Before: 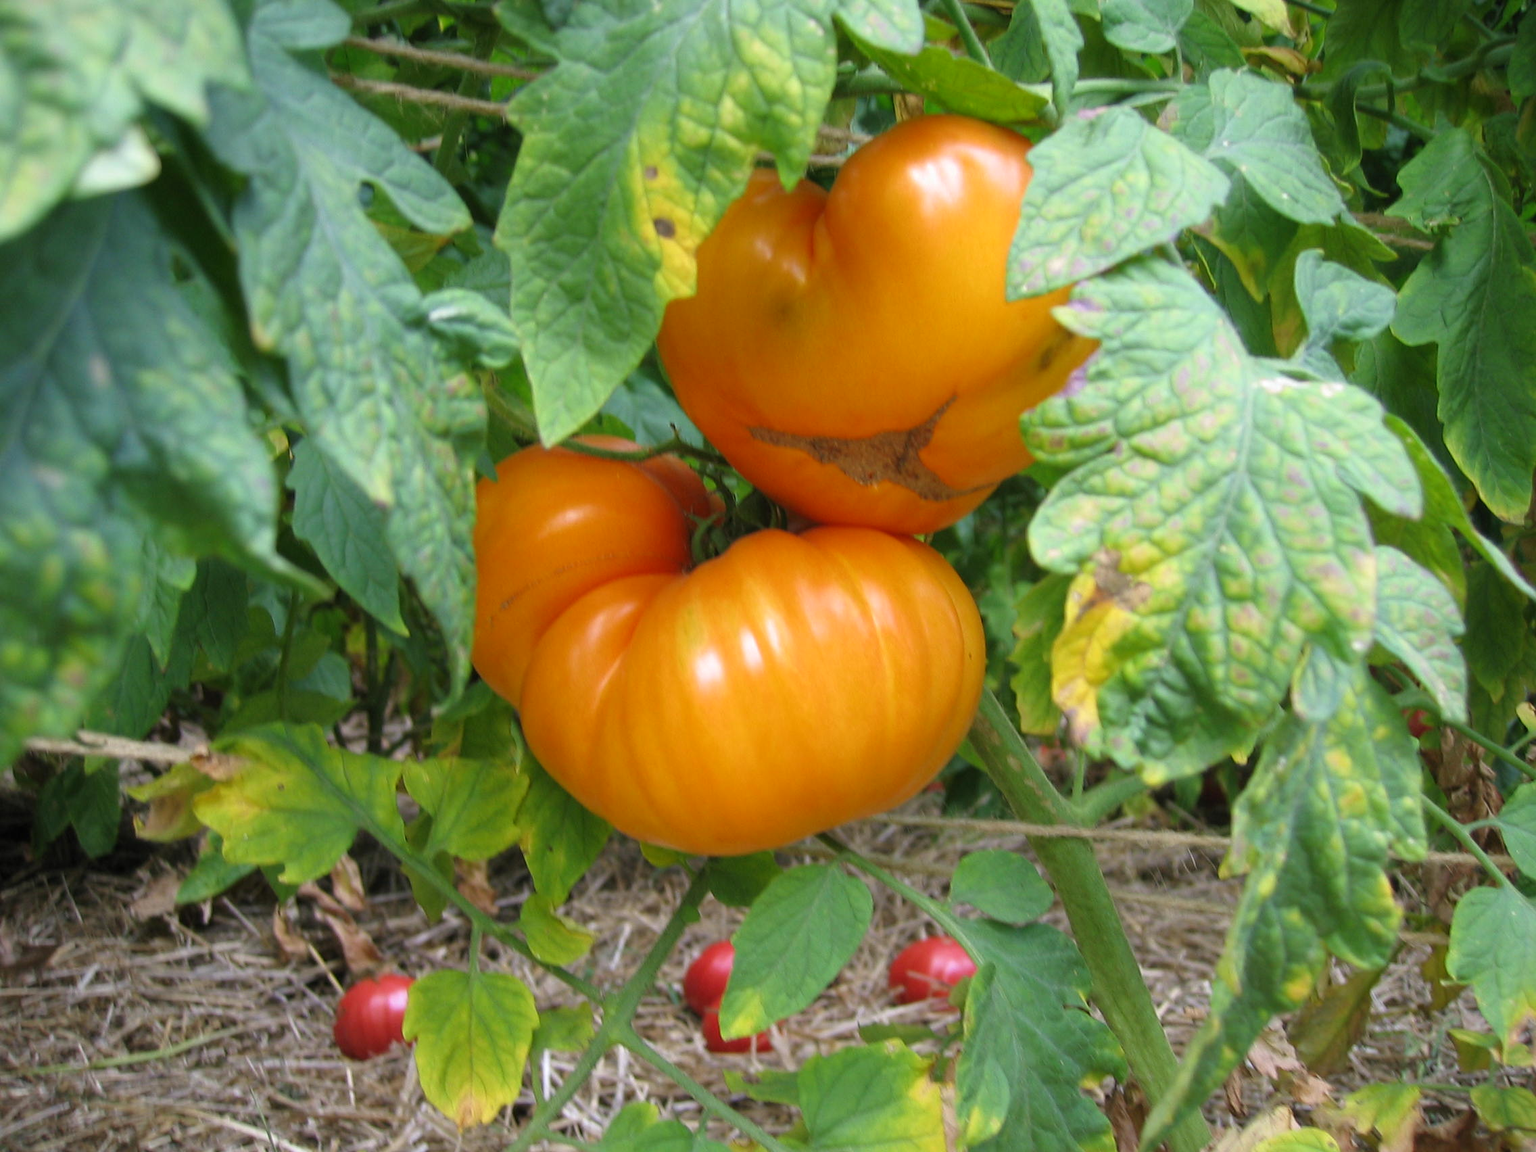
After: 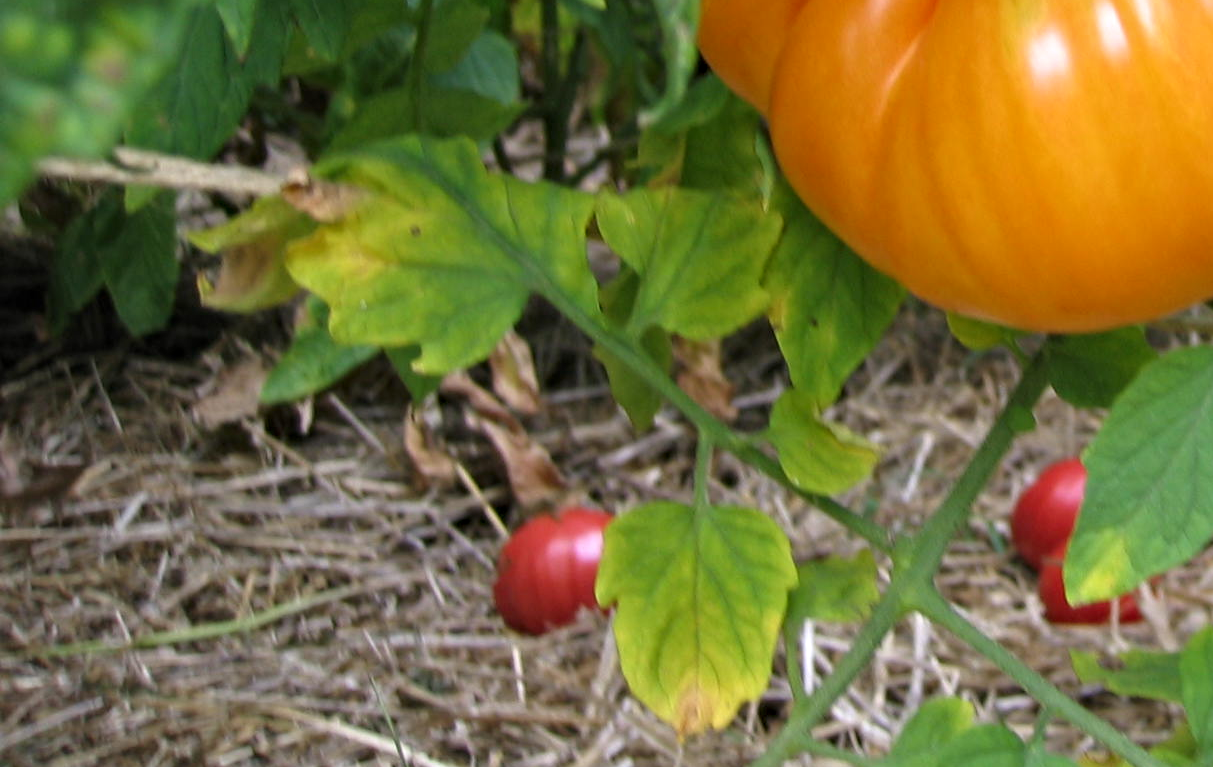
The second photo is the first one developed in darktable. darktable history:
crop and rotate: top 54.778%, right 46.61%, bottom 0.159%
contrast equalizer: y [[0.5, 0.5, 0.544, 0.569, 0.5, 0.5], [0.5 ×6], [0.5 ×6], [0 ×6], [0 ×6]]
